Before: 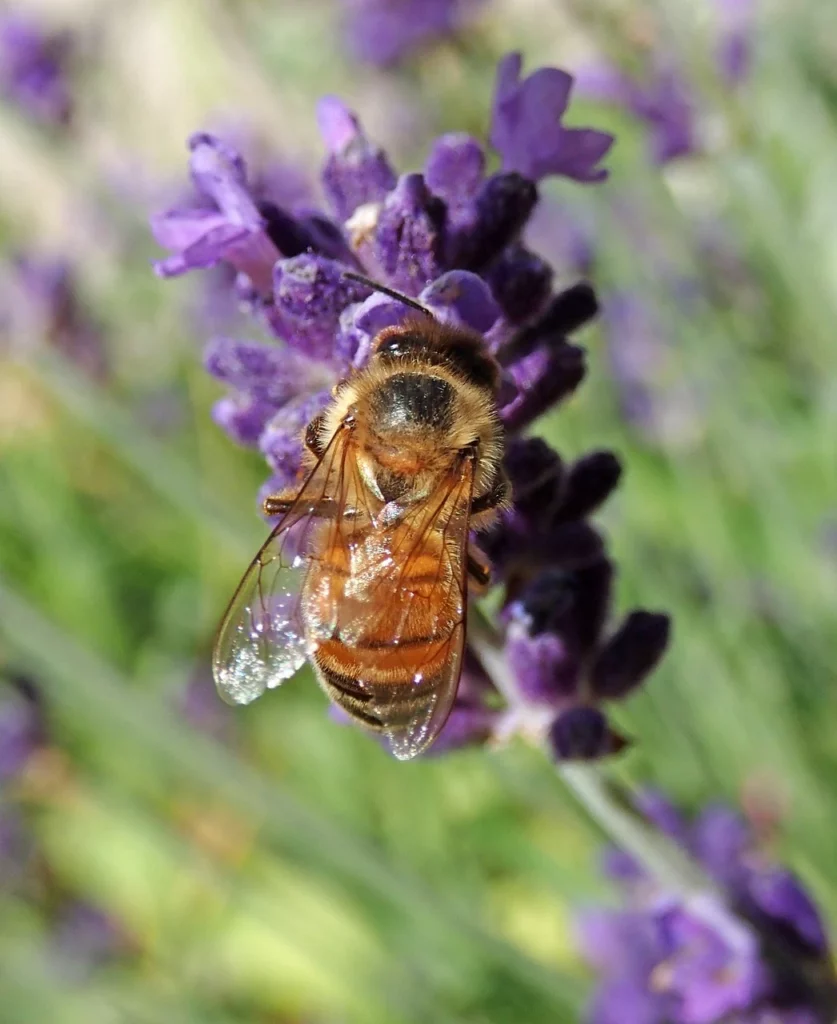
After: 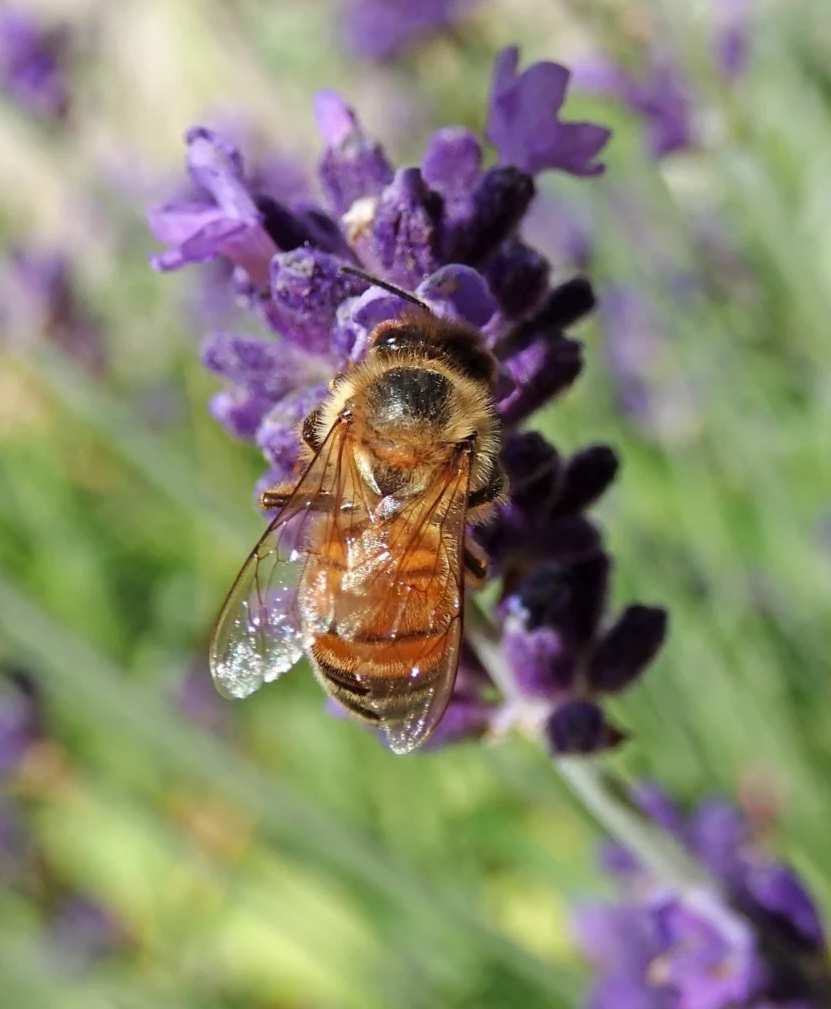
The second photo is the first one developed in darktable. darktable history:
crop: left 0.45%, top 0.645%, right 0.166%, bottom 0.767%
